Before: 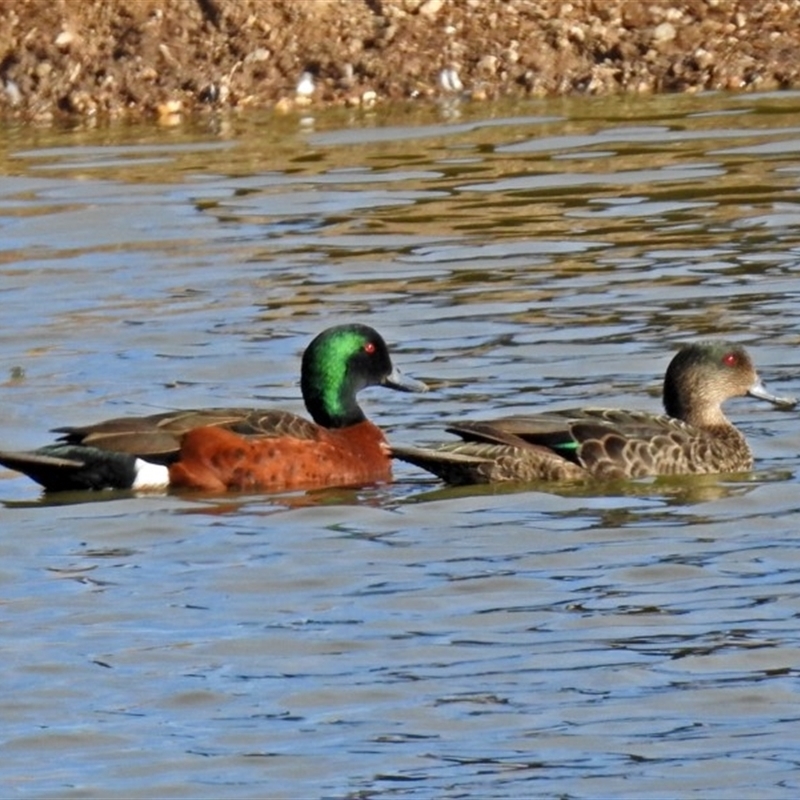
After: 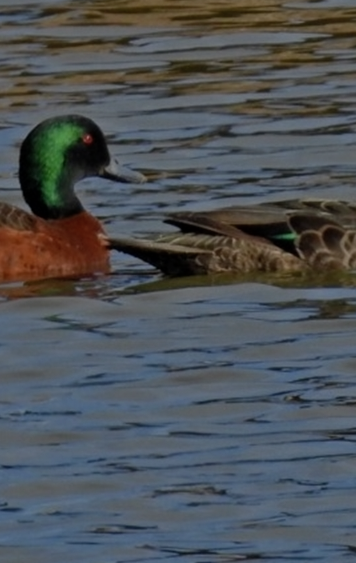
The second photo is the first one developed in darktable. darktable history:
crop: left 35.262%, top 26.162%, right 20.163%, bottom 3.385%
shadows and highlights: shadows 25.82, highlights -26.03
exposure: exposure -1.447 EV, compensate highlight preservation false
